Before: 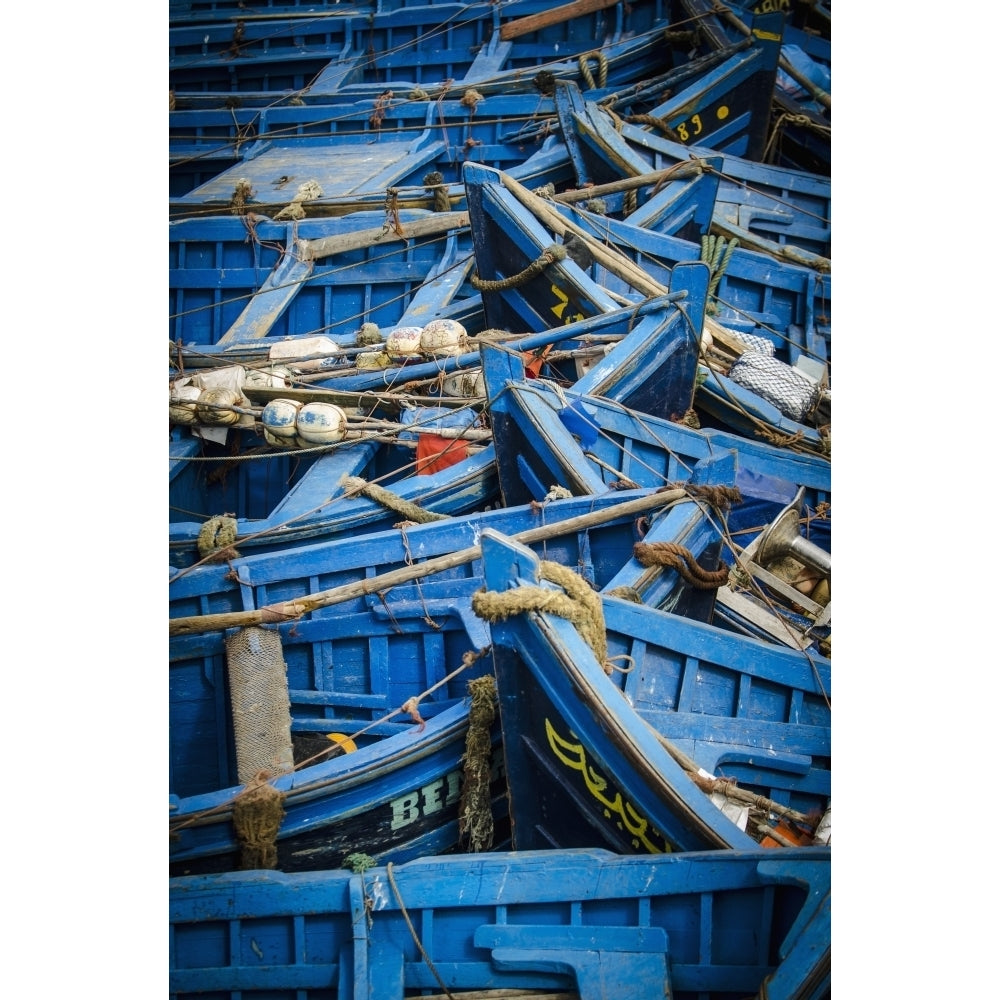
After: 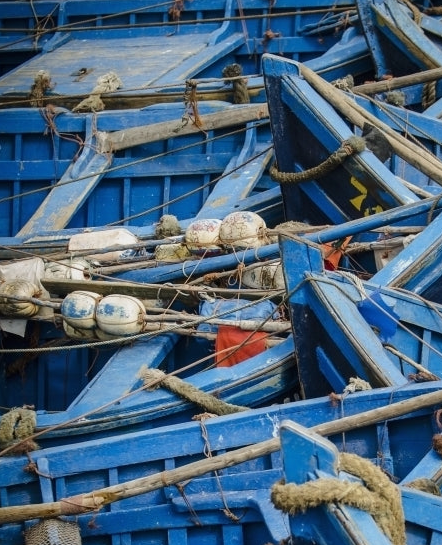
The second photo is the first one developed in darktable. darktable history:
crop: left 20.174%, top 10.831%, right 35.575%, bottom 34.658%
tone equalizer: on, module defaults
color zones: curves: ch0 [(0, 0.5) (0.143, 0.5) (0.286, 0.456) (0.429, 0.5) (0.571, 0.5) (0.714, 0.5) (0.857, 0.5) (1, 0.5)]; ch1 [(0, 0.5) (0.143, 0.5) (0.286, 0.422) (0.429, 0.5) (0.571, 0.5) (0.714, 0.5) (0.857, 0.5) (1, 0.5)]
exposure: exposure -0.211 EV, compensate exposure bias true, compensate highlight preservation false
